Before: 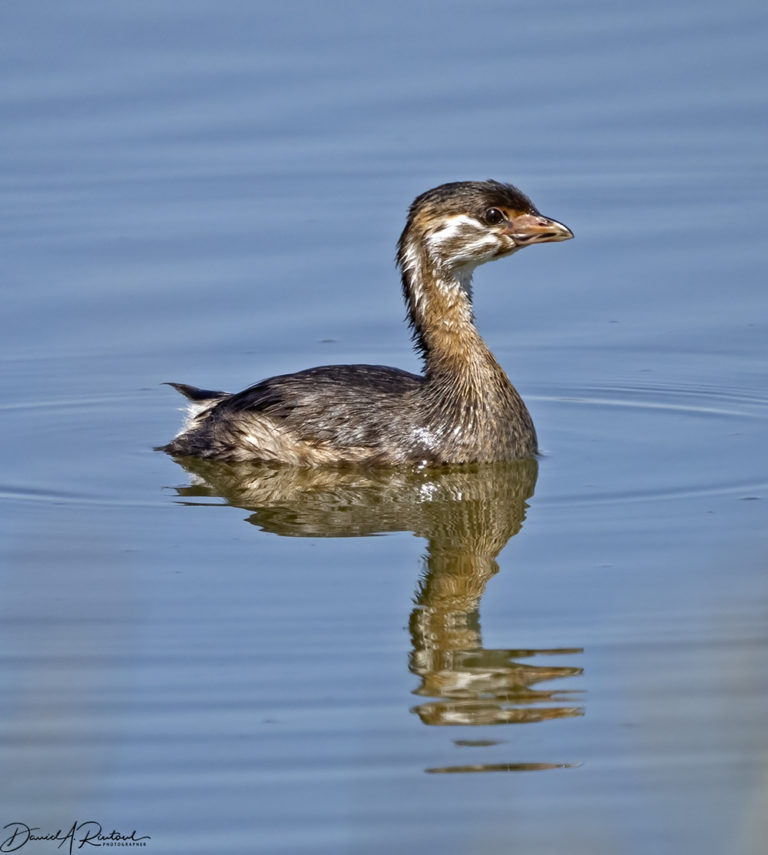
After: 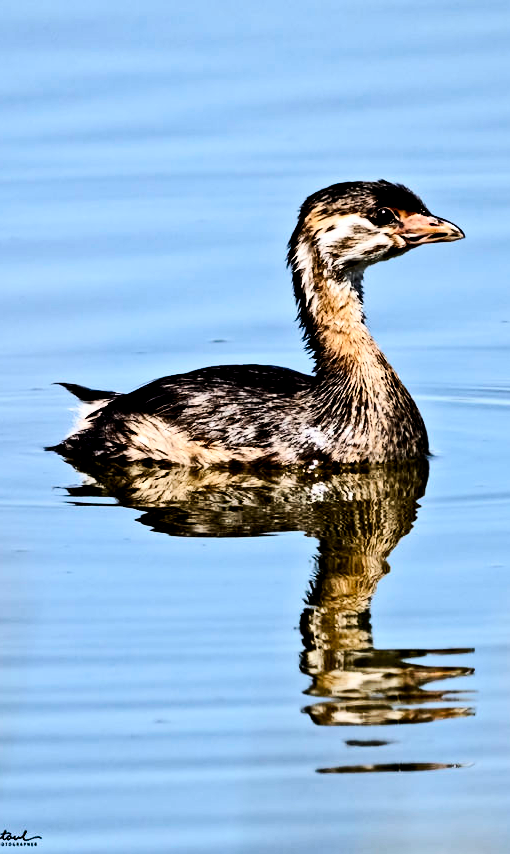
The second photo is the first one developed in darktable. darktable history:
filmic rgb: middle gray luminance 13.45%, black relative exposure -2.05 EV, white relative exposure 3.08 EV, threshold 3 EV, target black luminance 0%, hardness 1.81, latitude 59.13%, contrast 1.728, highlights saturation mix 3.75%, shadows ↔ highlights balance -36.88%, color science v6 (2022), enable highlight reconstruction true
tone curve: curves: ch0 [(0, 0) (0.003, 0.003) (0.011, 0.011) (0.025, 0.025) (0.044, 0.044) (0.069, 0.069) (0.1, 0.099) (0.136, 0.135) (0.177, 0.177) (0.224, 0.224) (0.277, 0.276) (0.335, 0.334) (0.399, 0.398) (0.468, 0.467) (0.543, 0.565) (0.623, 0.641) (0.709, 0.723) (0.801, 0.81) (0.898, 0.902) (1, 1)], preserve colors none
contrast brightness saturation: contrast 0.412, brightness 0.054, saturation 0.261
crop and rotate: left 14.303%, right 19.208%
